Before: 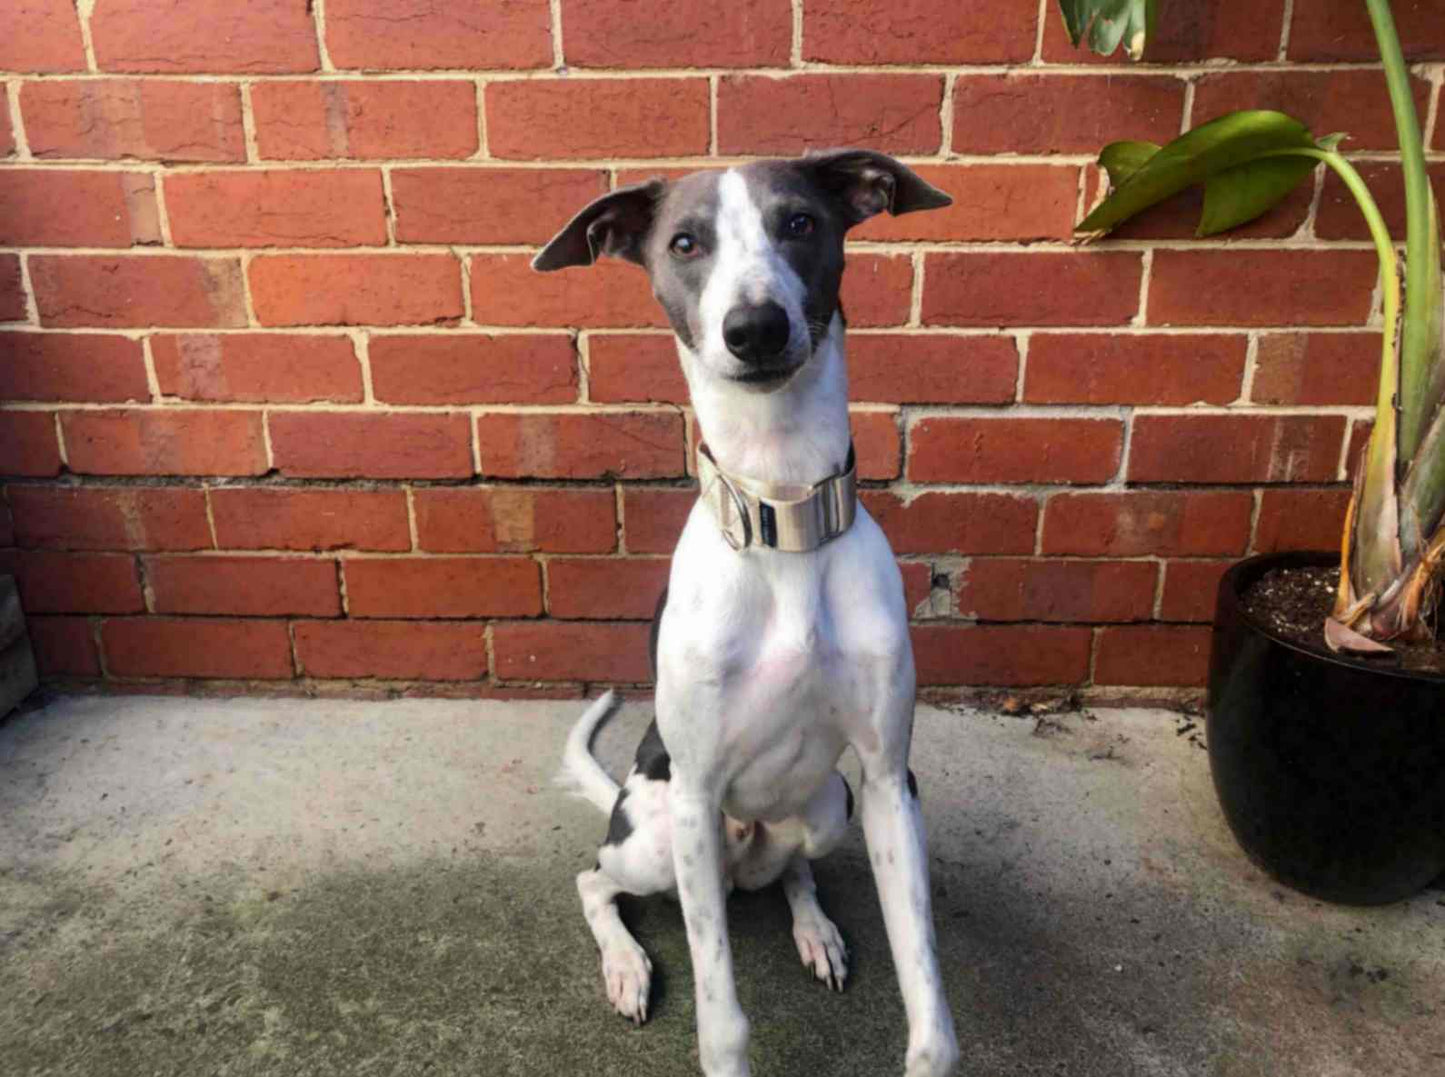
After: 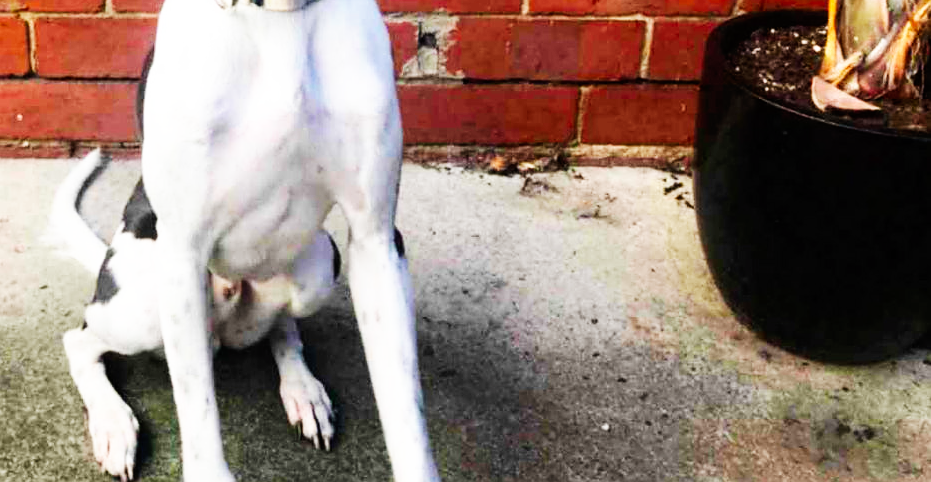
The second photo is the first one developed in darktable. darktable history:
base curve: curves: ch0 [(0, 0) (0.007, 0.004) (0.027, 0.03) (0.046, 0.07) (0.207, 0.54) (0.442, 0.872) (0.673, 0.972) (1, 1)], preserve colors none
crop and rotate: left 35.509%, top 50.238%, bottom 4.934%
sharpen: radius 1
